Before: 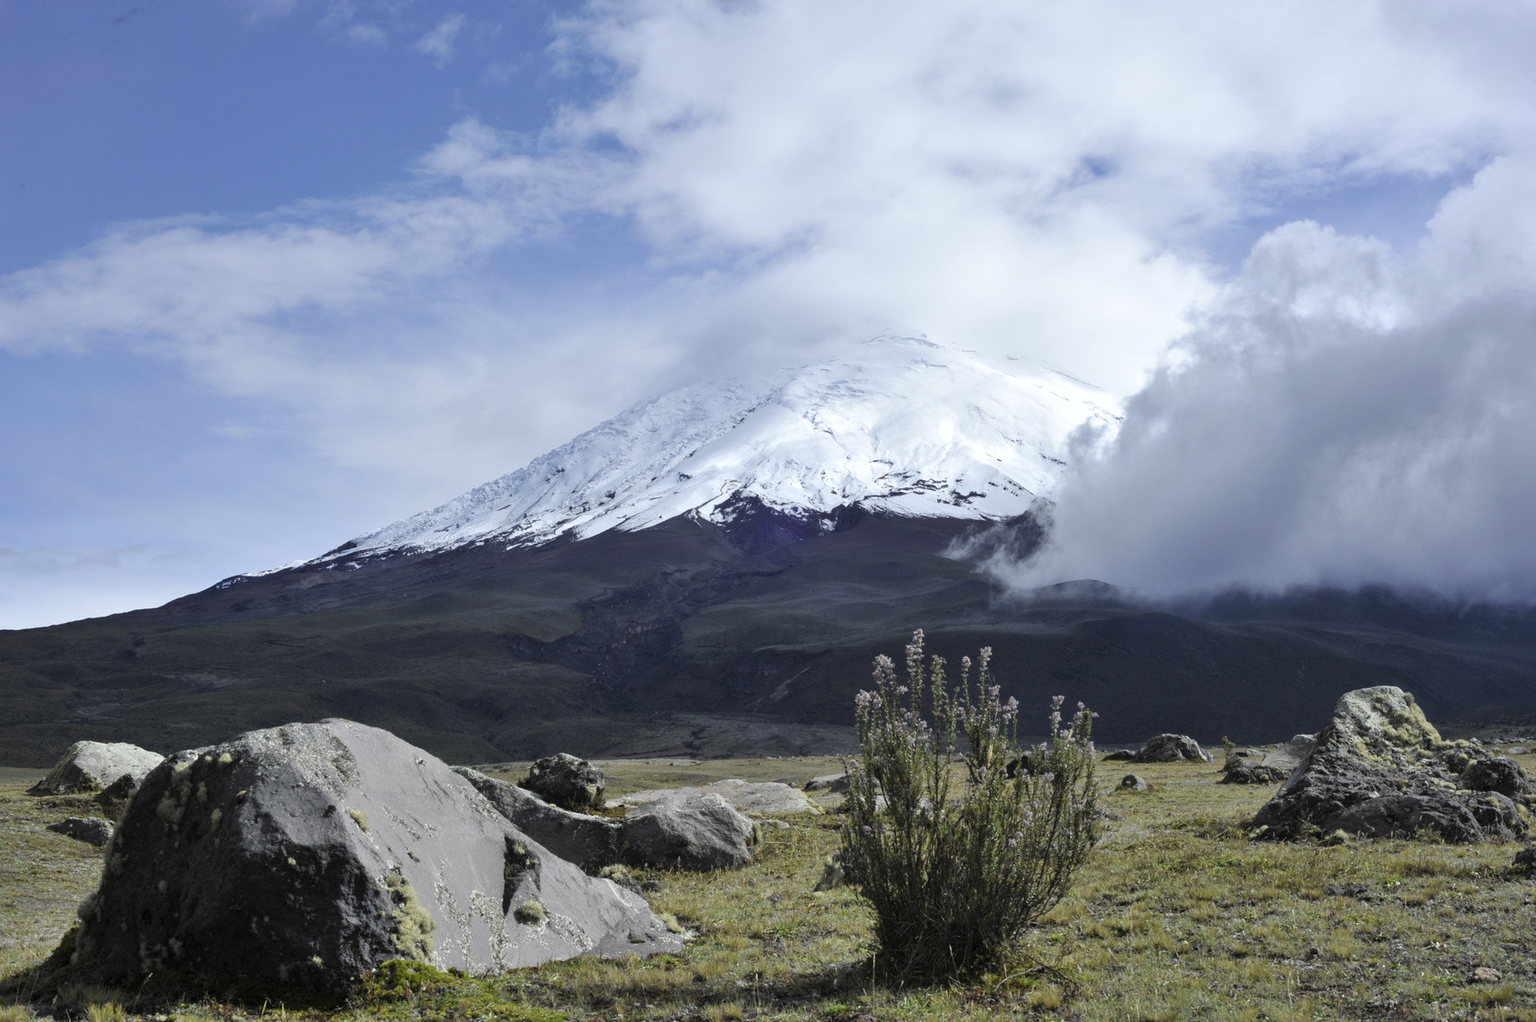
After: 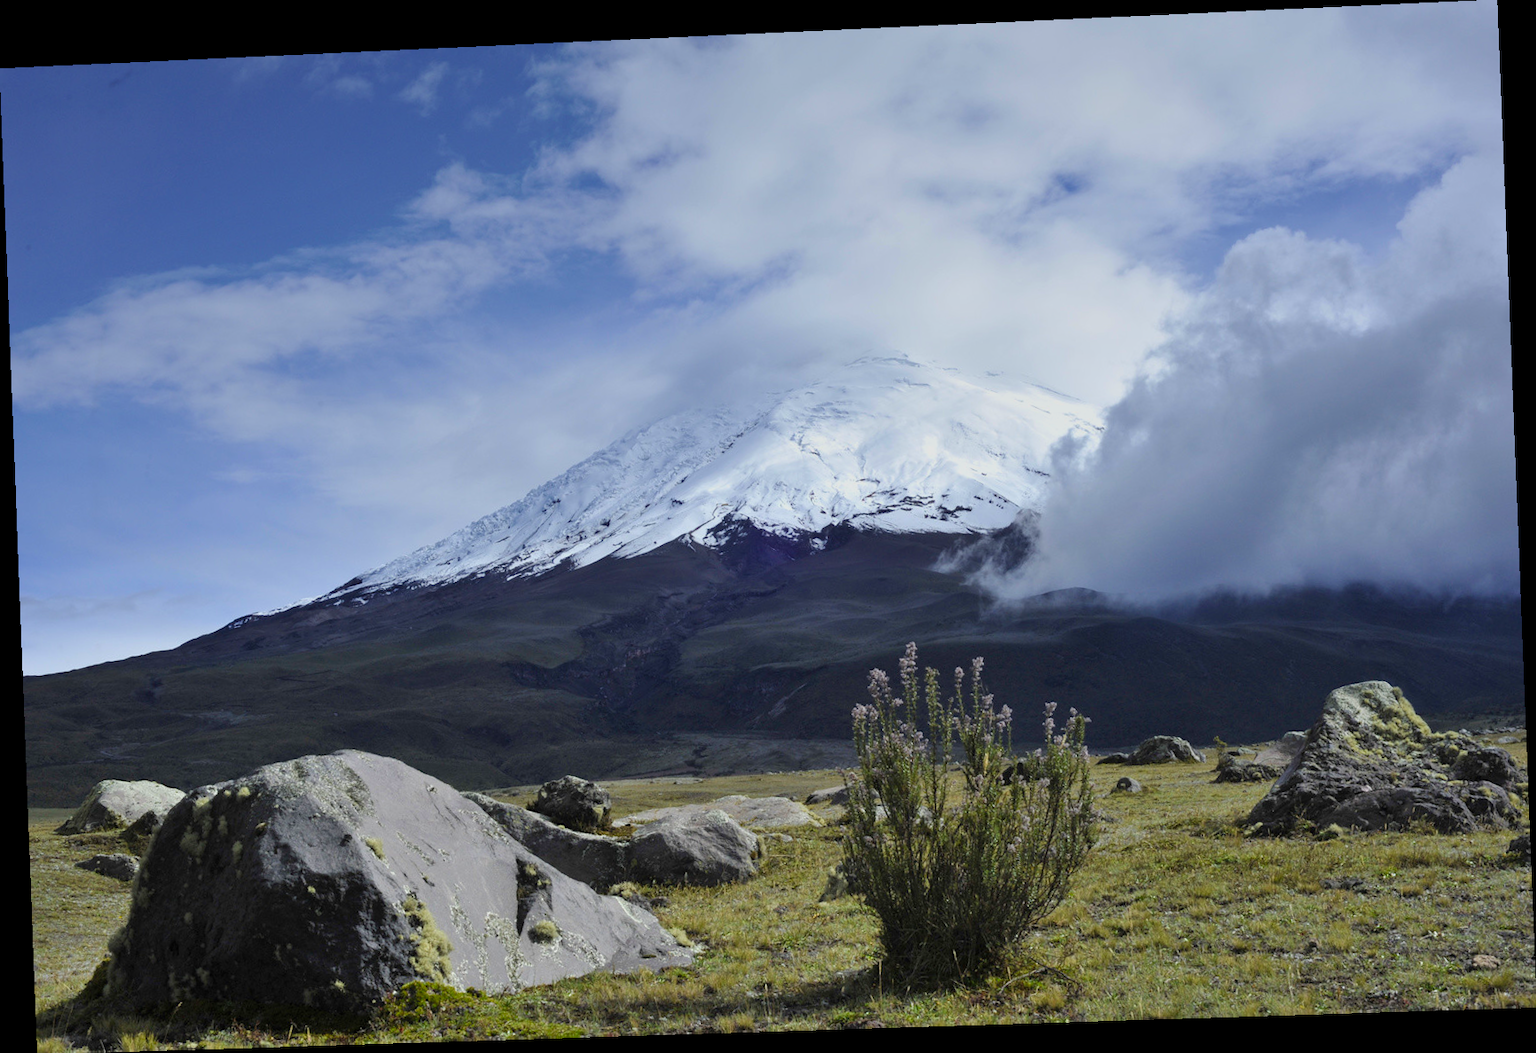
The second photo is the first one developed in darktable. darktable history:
color balance rgb: linear chroma grading › shadows -8%, linear chroma grading › global chroma 10%, perceptual saturation grading › global saturation 2%, perceptual saturation grading › highlights -2%, perceptual saturation grading › mid-tones 4%, perceptual saturation grading › shadows 8%, perceptual brilliance grading › global brilliance 2%, perceptual brilliance grading › highlights -4%, global vibrance 16%, saturation formula JzAzBz (2021)
rotate and perspective: rotation -2.22°, lens shift (horizontal) -0.022, automatic cropping off
velvia: on, module defaults
graduated density: on, module defaults
